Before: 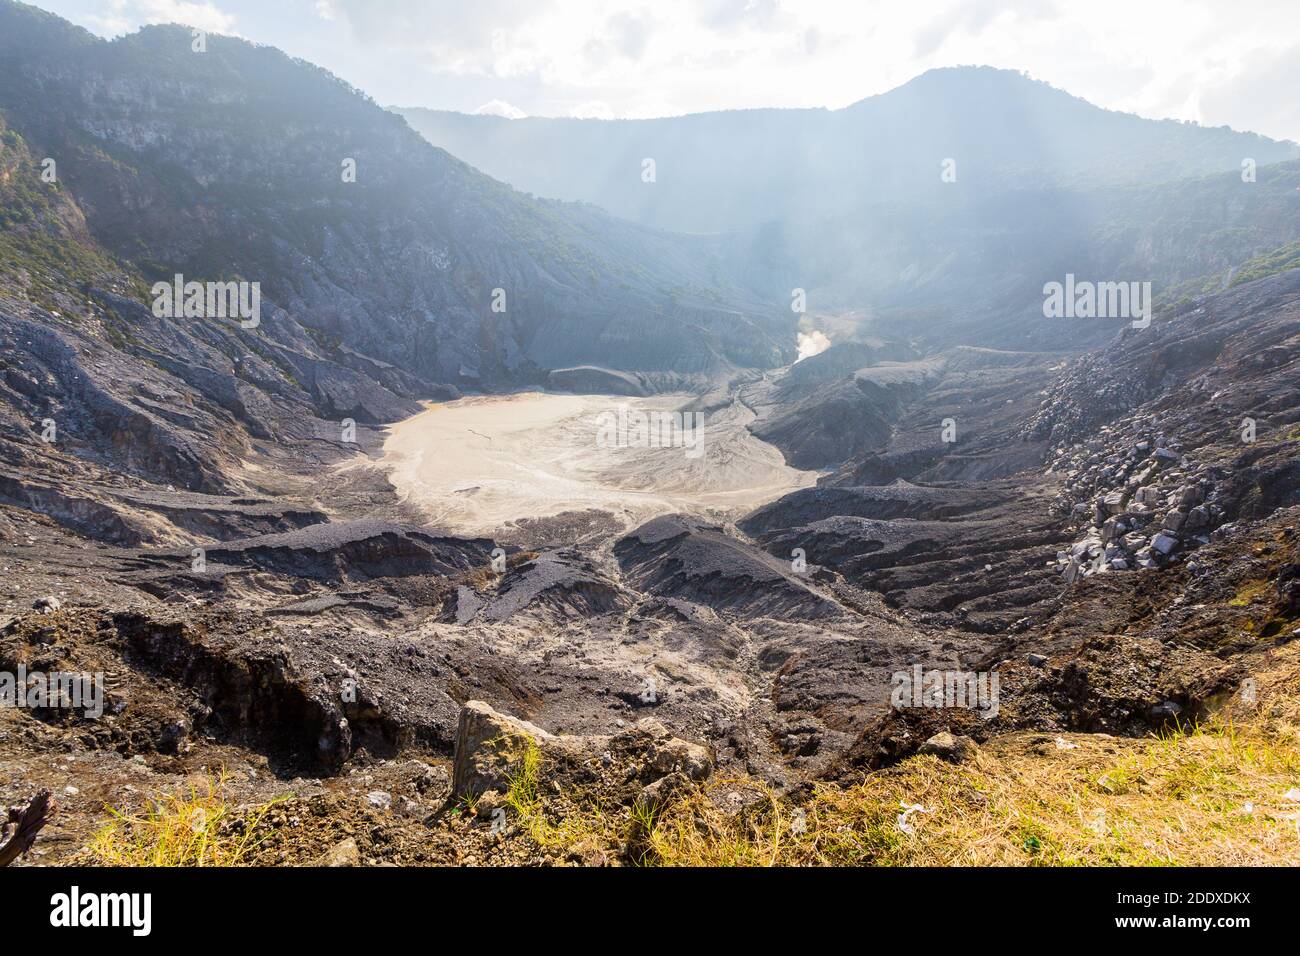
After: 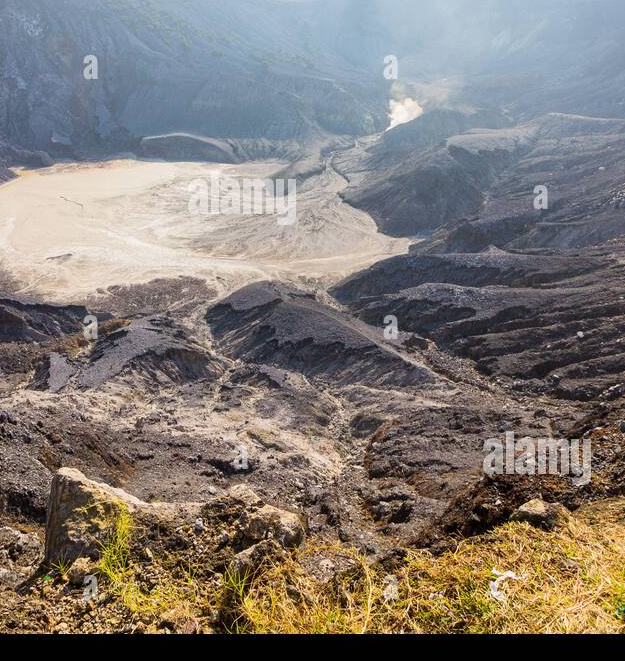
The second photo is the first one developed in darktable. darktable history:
crop: left 31.406%, top 24.451%, right 20.456%, bottom 6.374%
